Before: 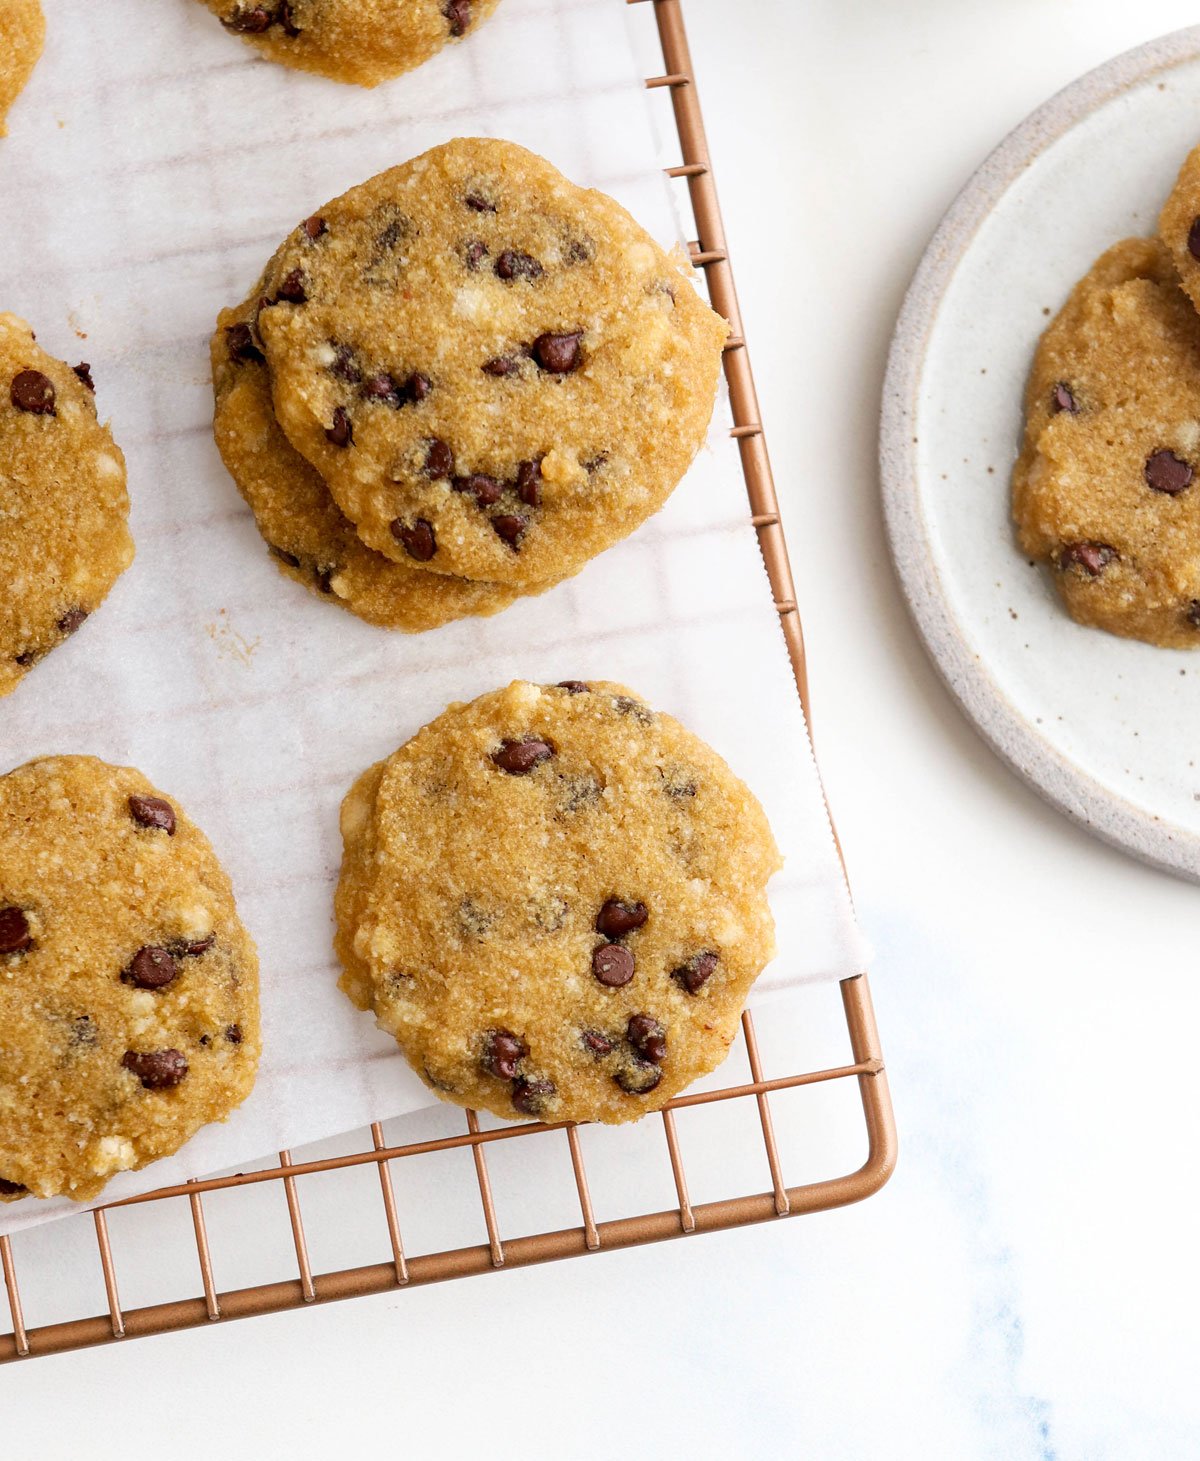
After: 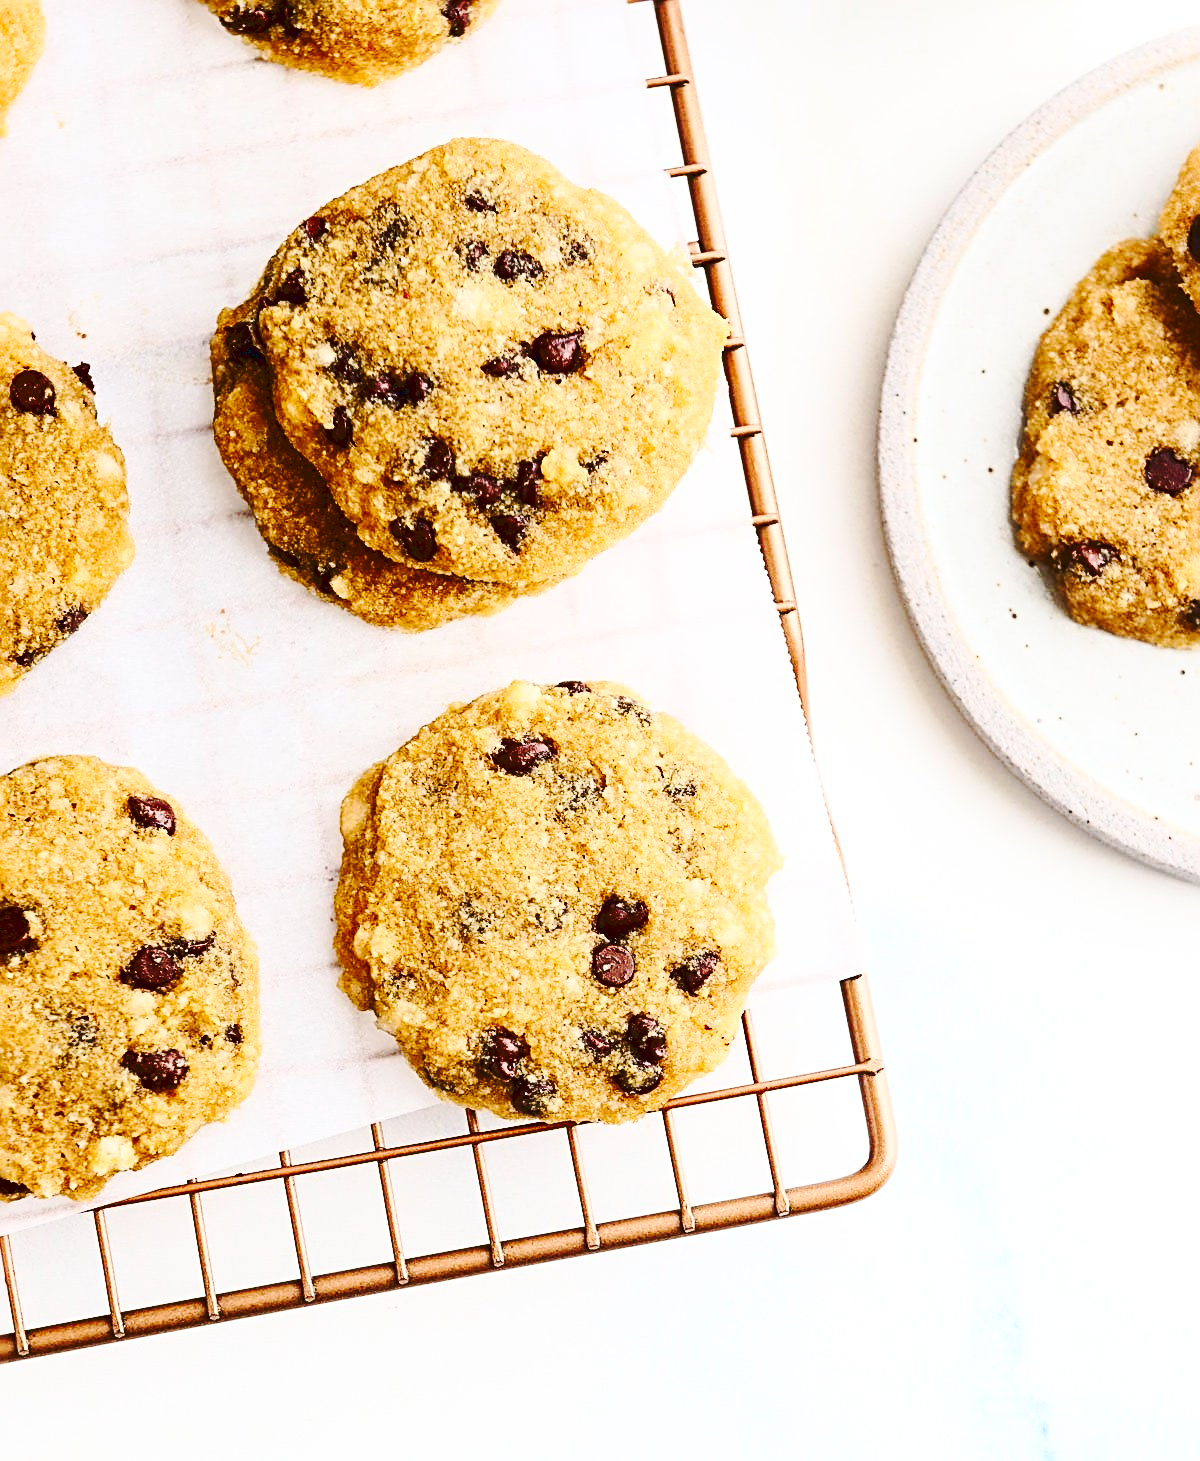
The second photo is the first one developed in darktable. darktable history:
tone curve: curves: ch0 [(0, 0) (0.003, 0.076) (0.011, 0.081) (0.025, 0.084) (0.044, 0.092) (0.069, 0.1) (0.1, 0.117) (0.136, 0.144) (0.177, 0.186) (0.224, 0.237) (0.277, 0.306) (0.335, 0.39) (0.399, 0.494) (0.468, 0.574) (0.543, 0.666) (0.623, 0.722) (0.709, 0.79) (0.801, 0.855) (0.898, 0.926) (1, 1)], preserve colors none
contrast brightness saturation: contrast 0.409, brightness 0.052, saturation 0.265
sharpen: radius 3.037, amount 0.77
